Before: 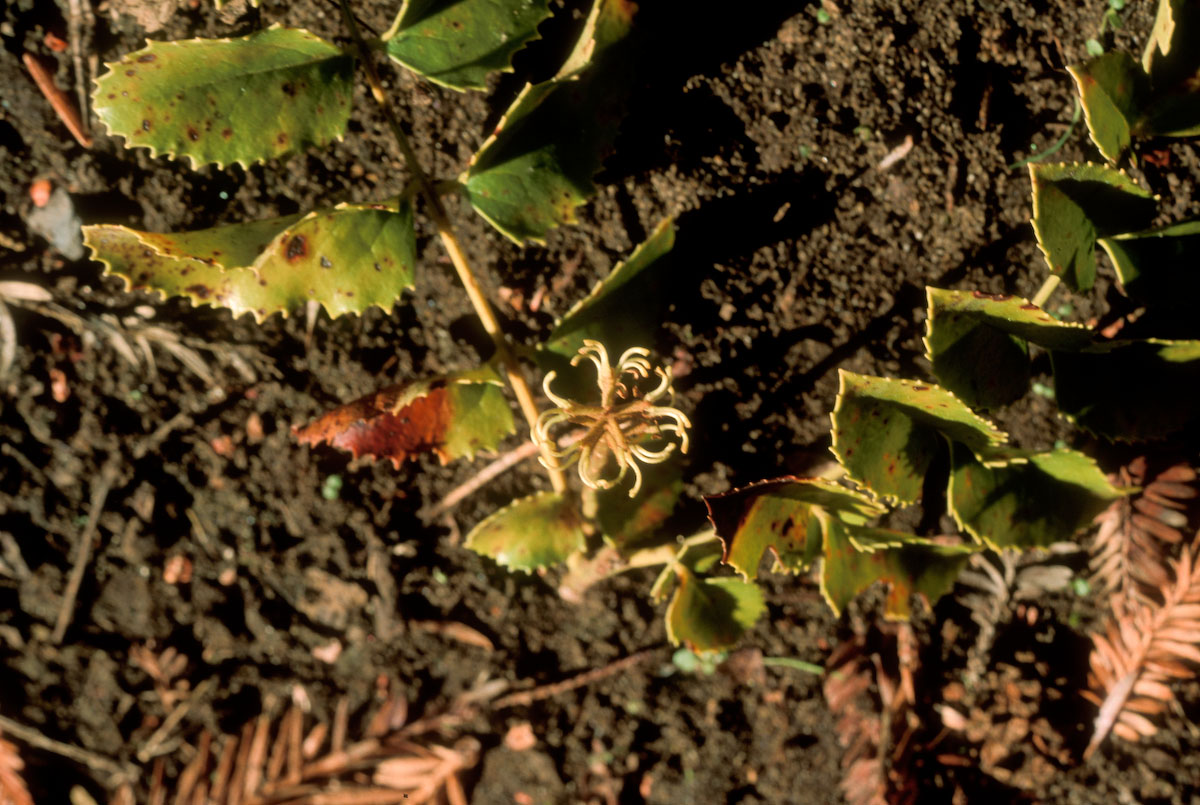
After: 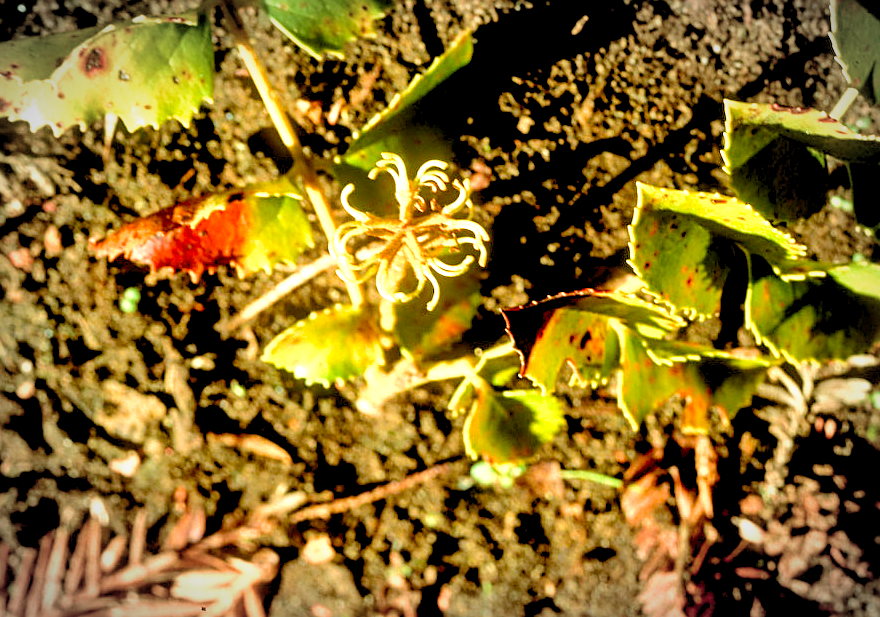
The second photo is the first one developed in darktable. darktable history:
levels: levels [0.036, 0.364, 0.827]
sharpen: on, module defaults
velvia: strength 32.65%, mid-tones bias 0.203
crop: left 16.875%, top 23.286%, right 8.781%
color calibration: illuminant Planckian (black body), x 0.351, y 0.352, temperature 4773.86 K
vignetting: brightness -0.529, saturation -0.51, automatic ratio true
contrast equalizer: y [[0.5, 0.502, 0.506, 0.511, 0.52, 0.537], [0.5 ×6], [0.505, 0.509, 0.518, 0.534, 0.553, 0.561], [0 ×6], [0 ×6]]
exposure: exposure 0.557 EV, compensate highlight preservation false
